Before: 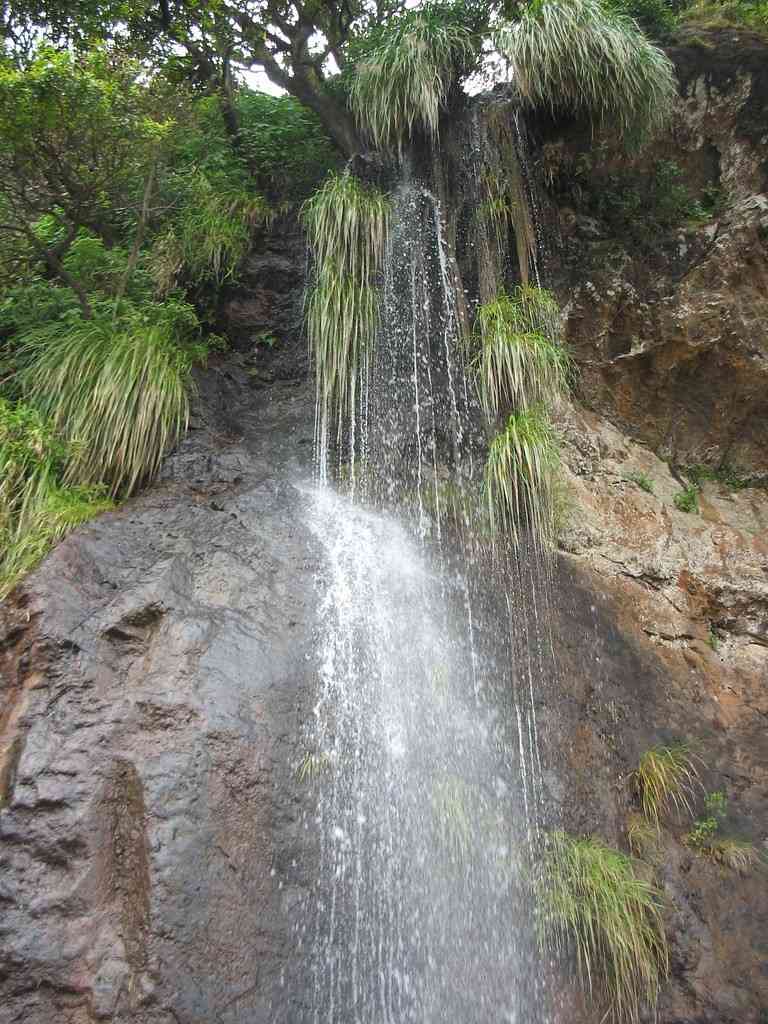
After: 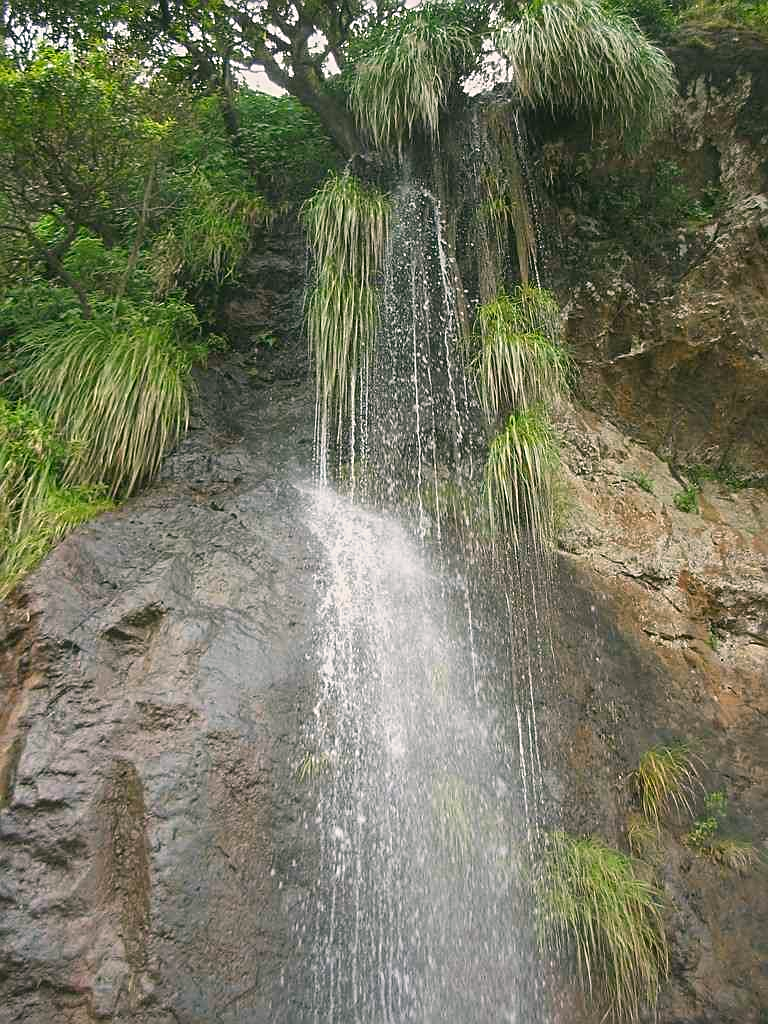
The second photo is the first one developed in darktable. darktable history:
sharpen: on, module defaults
contrast brightness saturation: contrast -0.11
color correction: highlights a* 4.02, highlights b* 4.98, shadows a* -7.55, shadows b* 4.98
